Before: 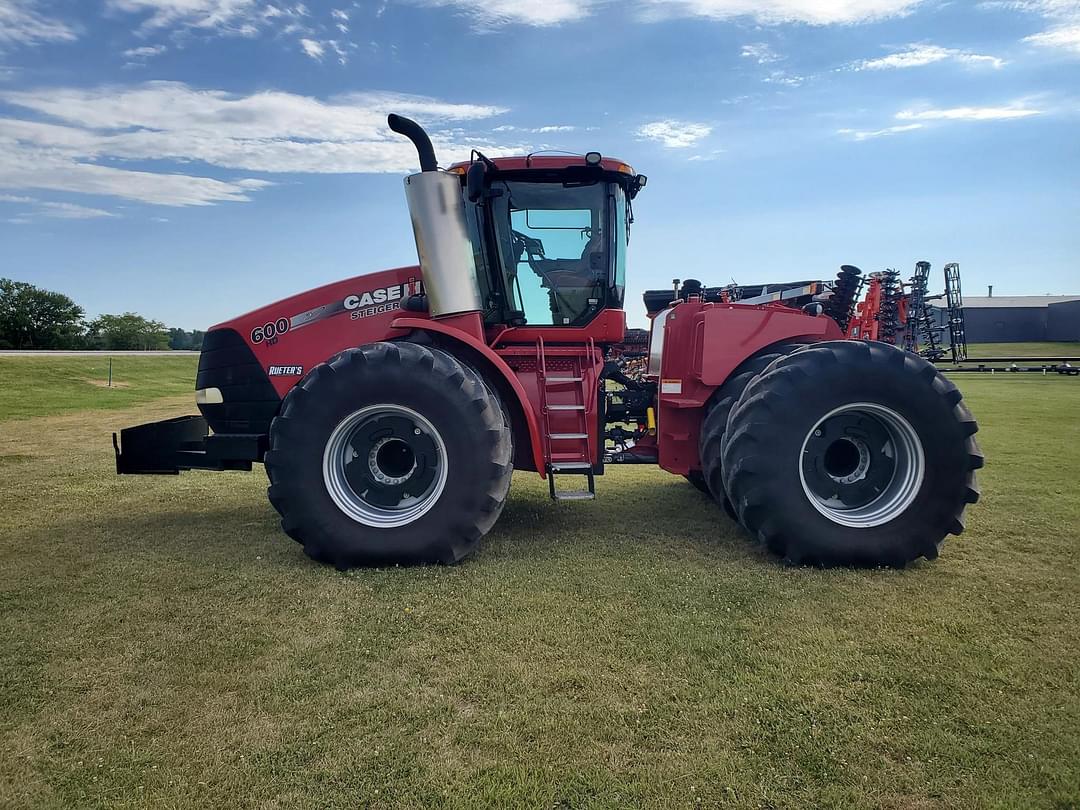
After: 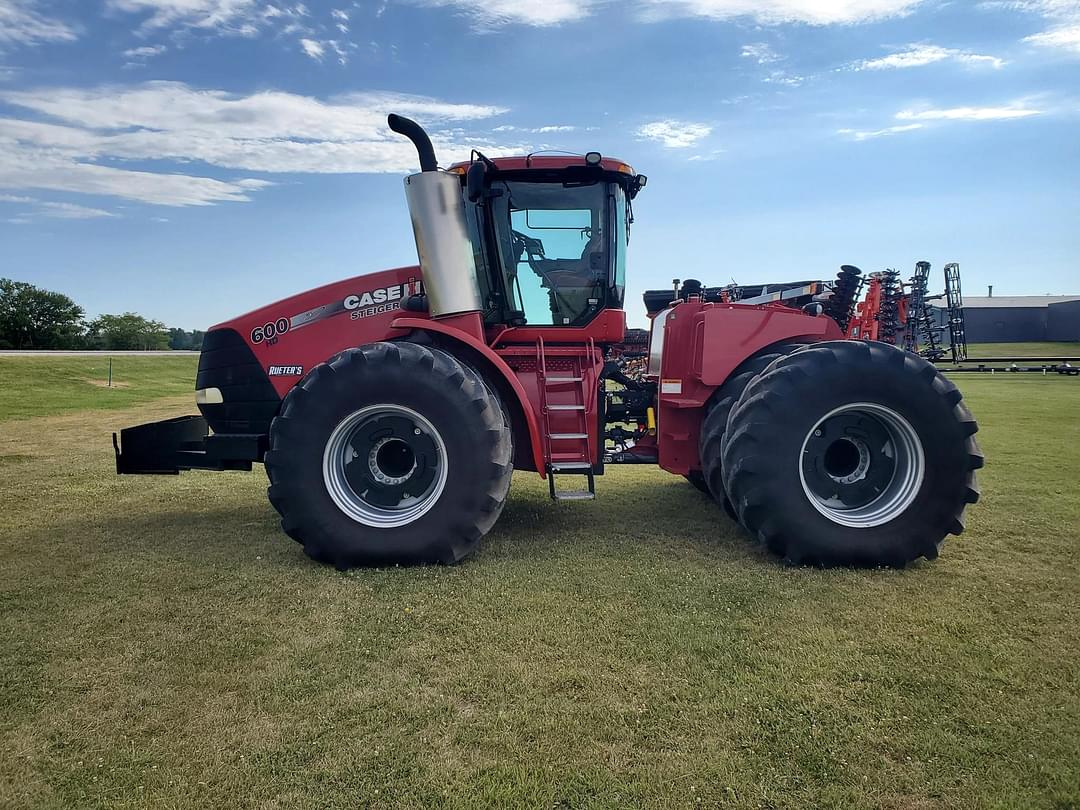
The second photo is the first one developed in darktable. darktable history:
shadows and highlights: shadows -9.35, white point adjustment 1.51, highlights 9.1
